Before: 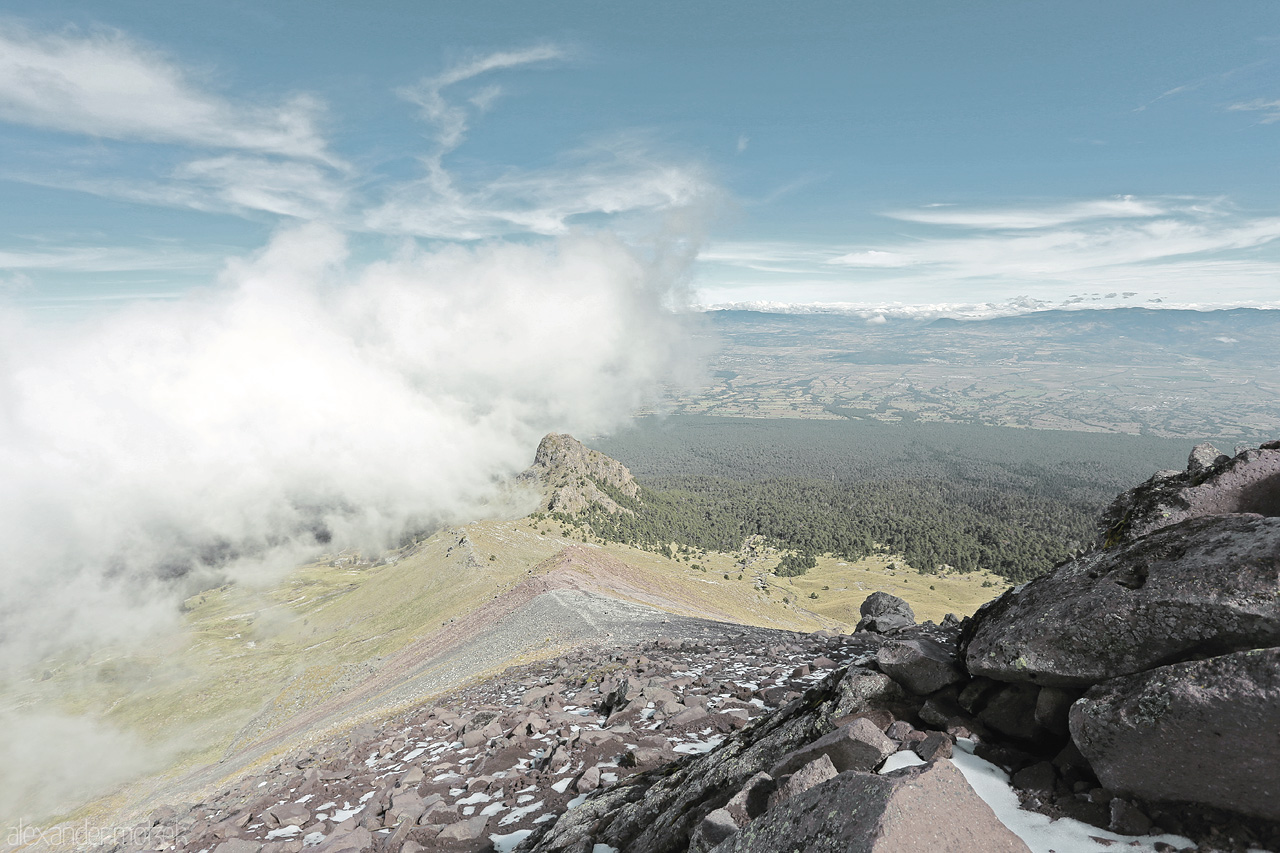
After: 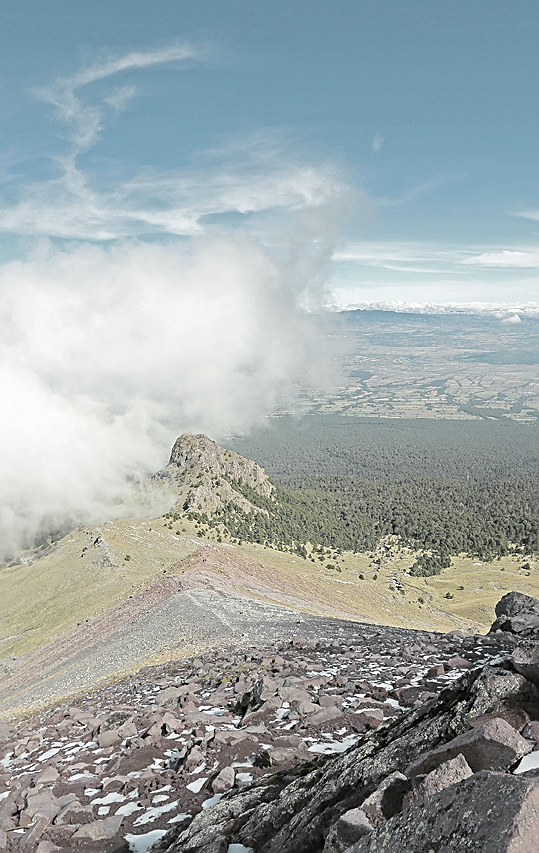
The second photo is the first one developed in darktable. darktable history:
sharpen: on, module defaults
crop: left 28.583%, right 29.231%
